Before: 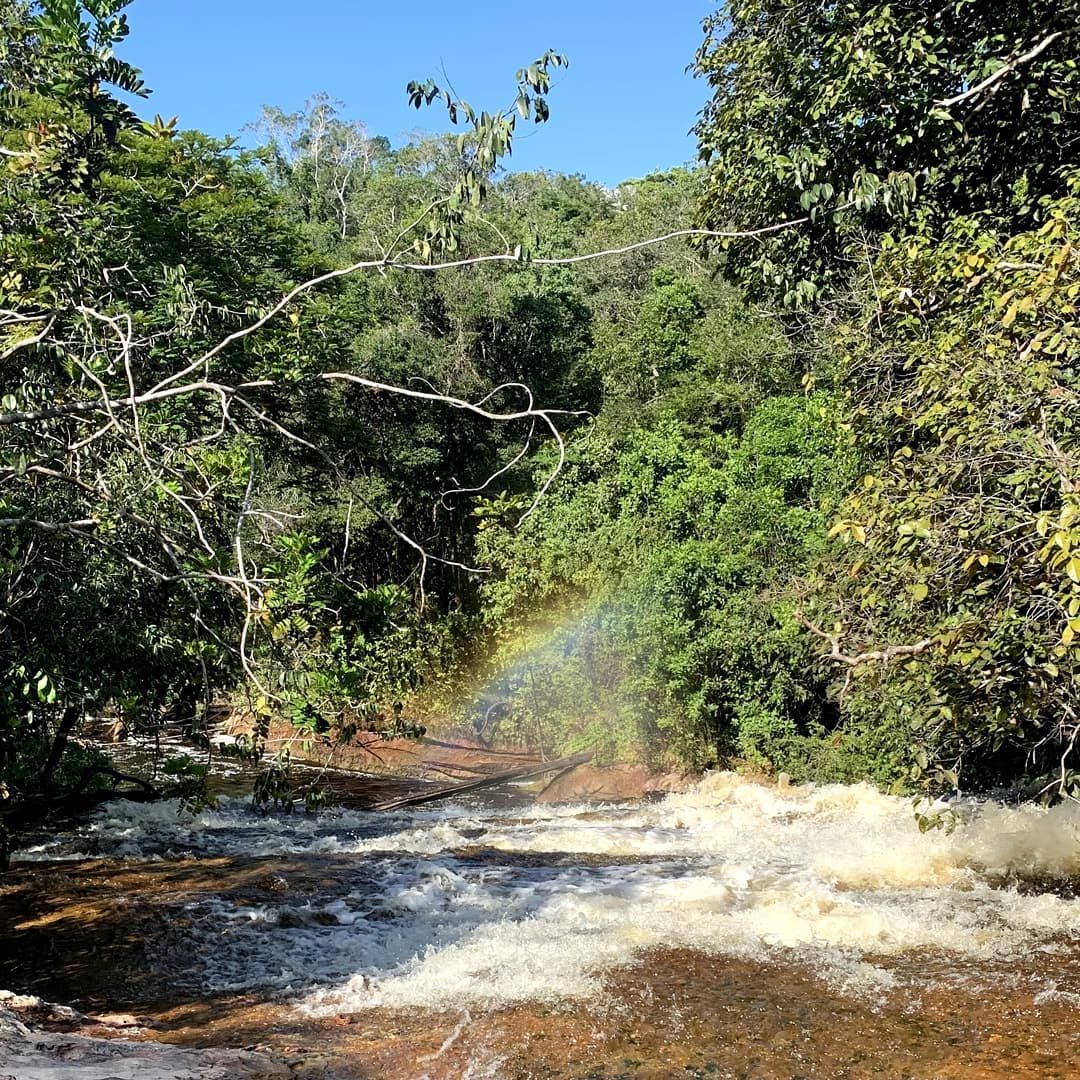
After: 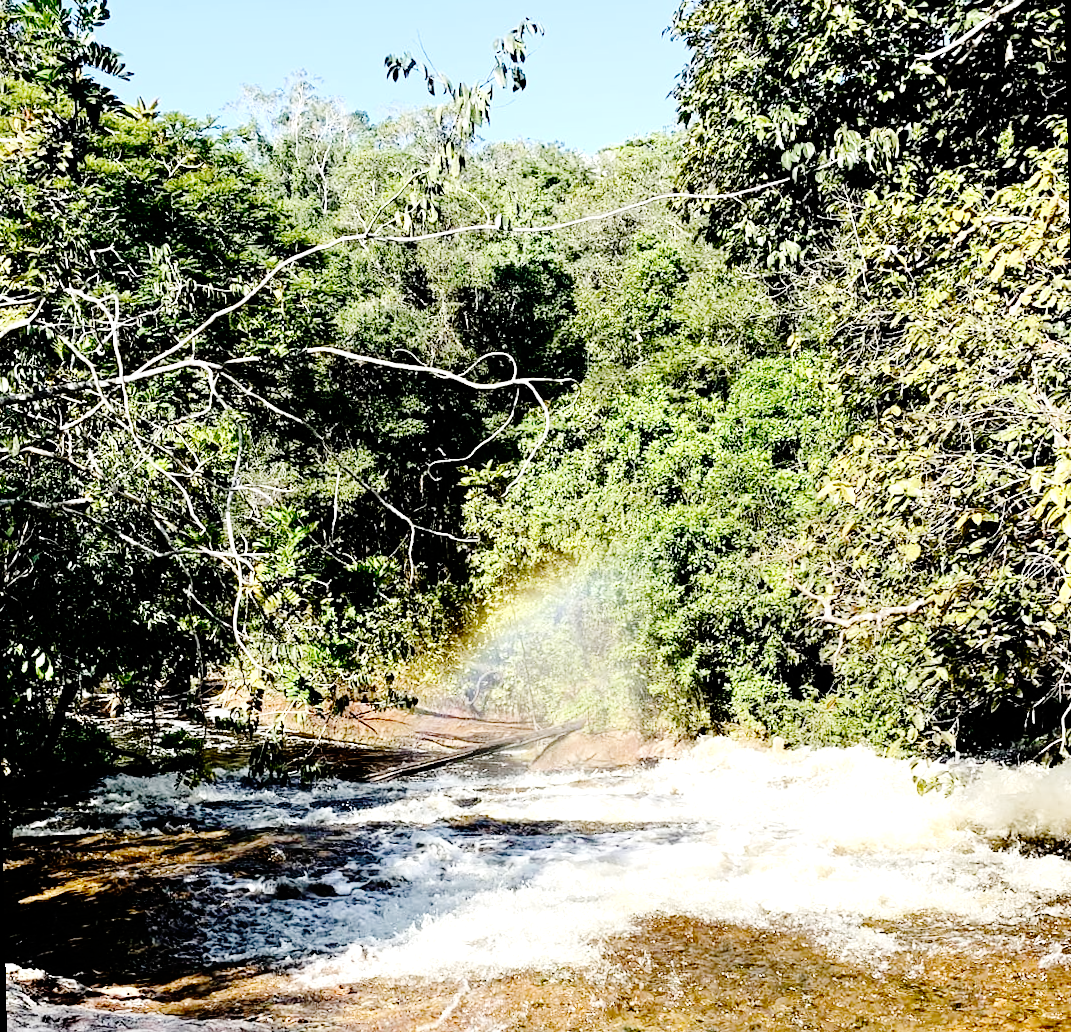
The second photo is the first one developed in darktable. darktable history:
exposure: exposure 0.648 EV, compensate highlight preservation false
tone curve: curves: ch0 [(0, 0) (0.153, 0.056) (1, 1)], color space Lab, linked channels, preserve colors none
base curve: curves: ch0 [(0, 0) (0.036, 0.01) (0.123, 0.254) (0.258, 0.504) (0.507, 0.748) (1, 1)], preserve colors none
rotate and perspective: rotation -1.32°, lens shift (horizontal) -0.031, crop left 0.015, crop right 0.985, crop top 0.047, crop bottom 0.982
